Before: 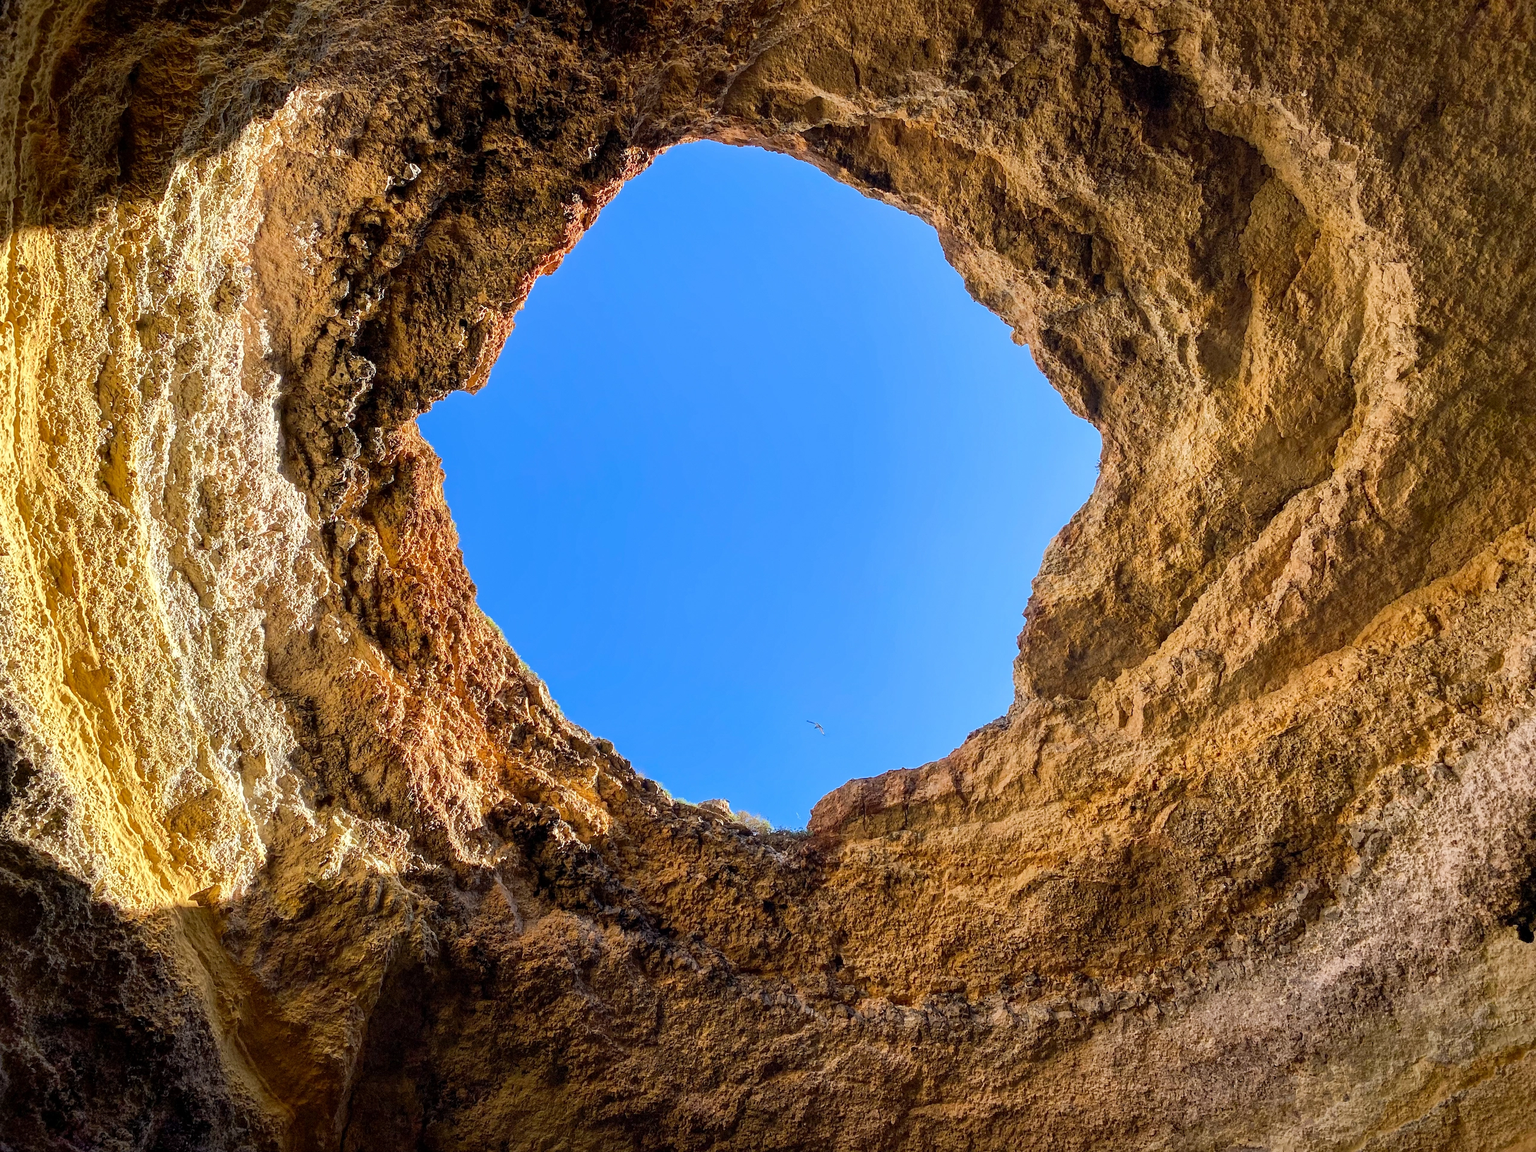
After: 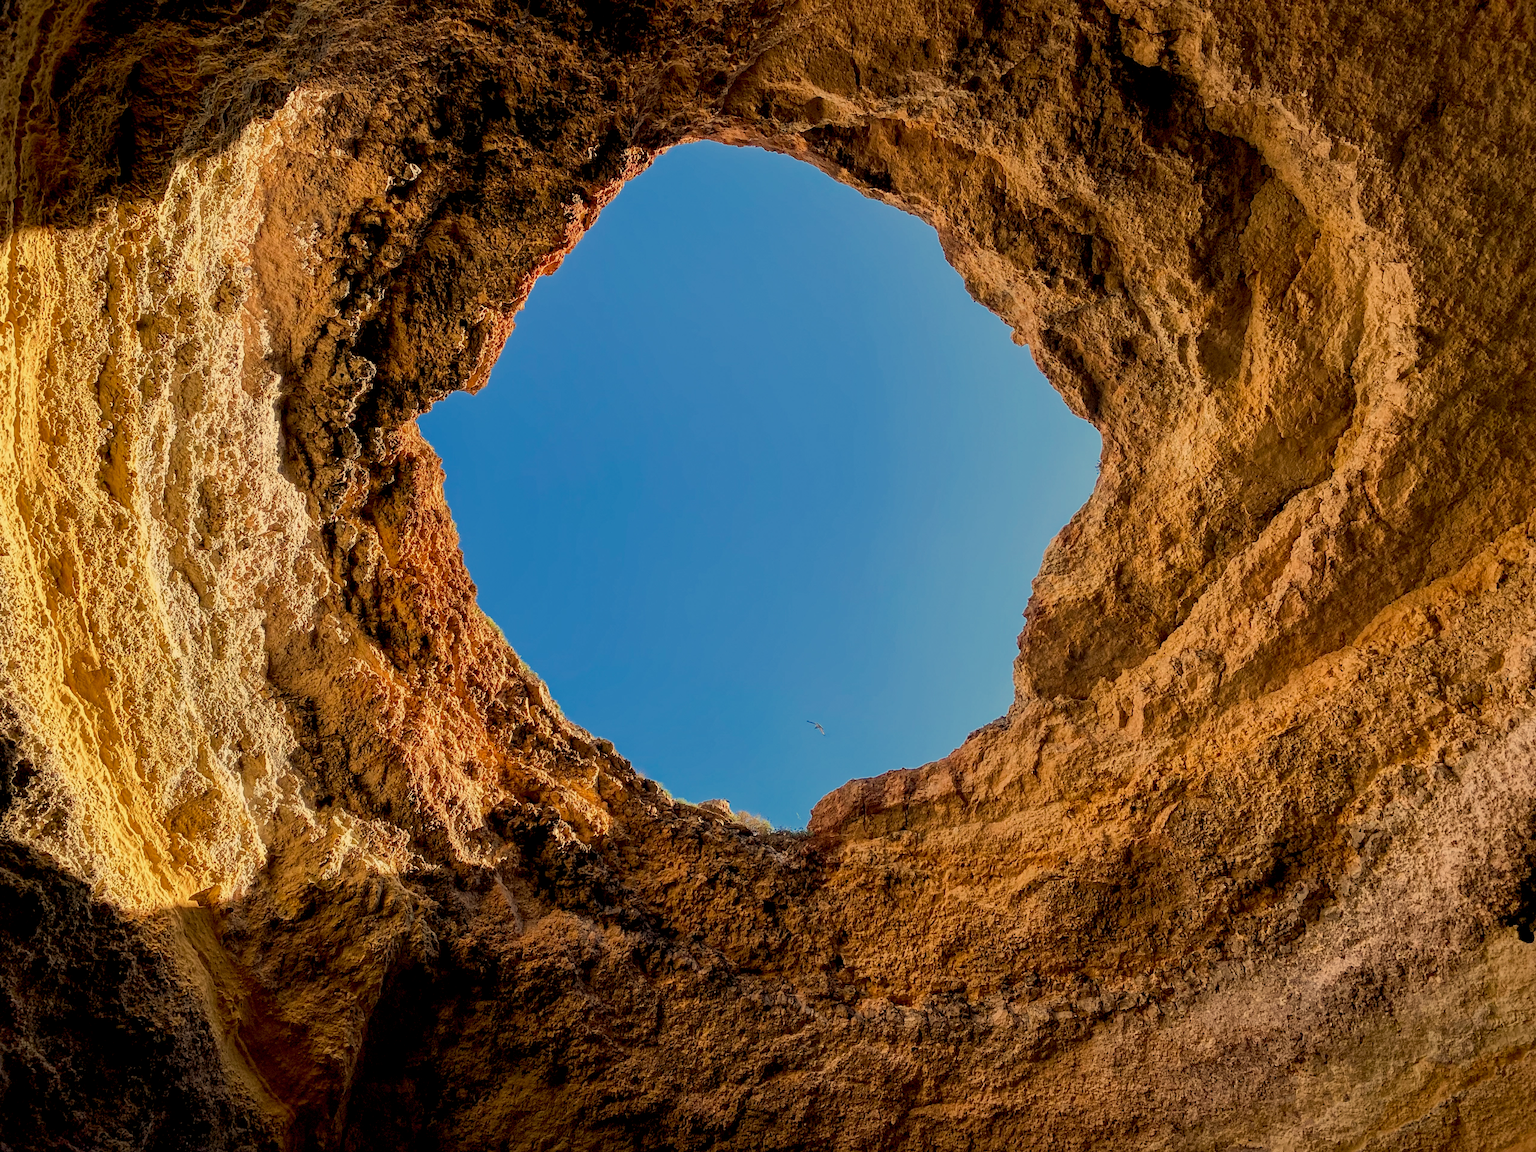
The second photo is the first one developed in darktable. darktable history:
white balance: red 1.123, blue 0.83
exposure: black level correction 0.011, exposure -0.478 EV, compensate highlight preservation false
color balance rgb: global vibrance 1%, saturation formula JzAzBz (2021)
